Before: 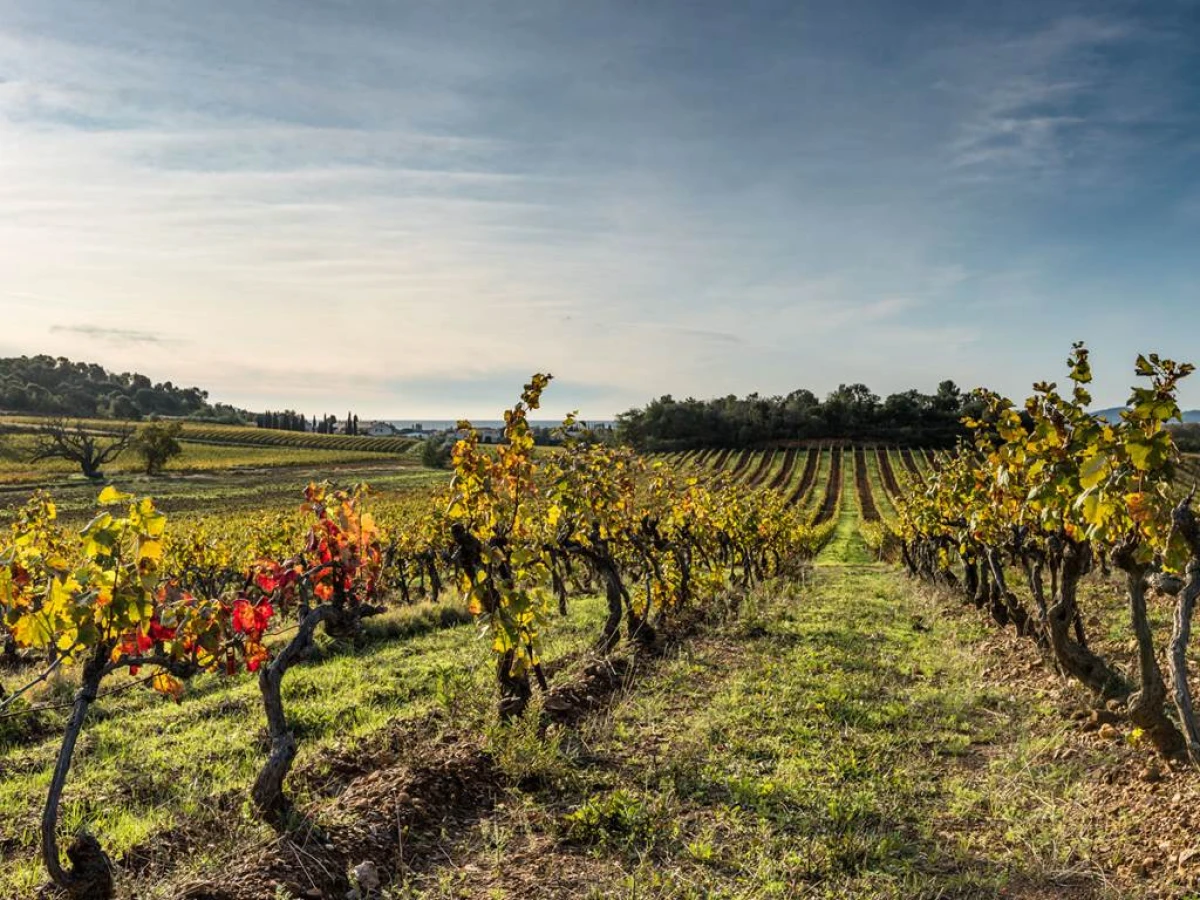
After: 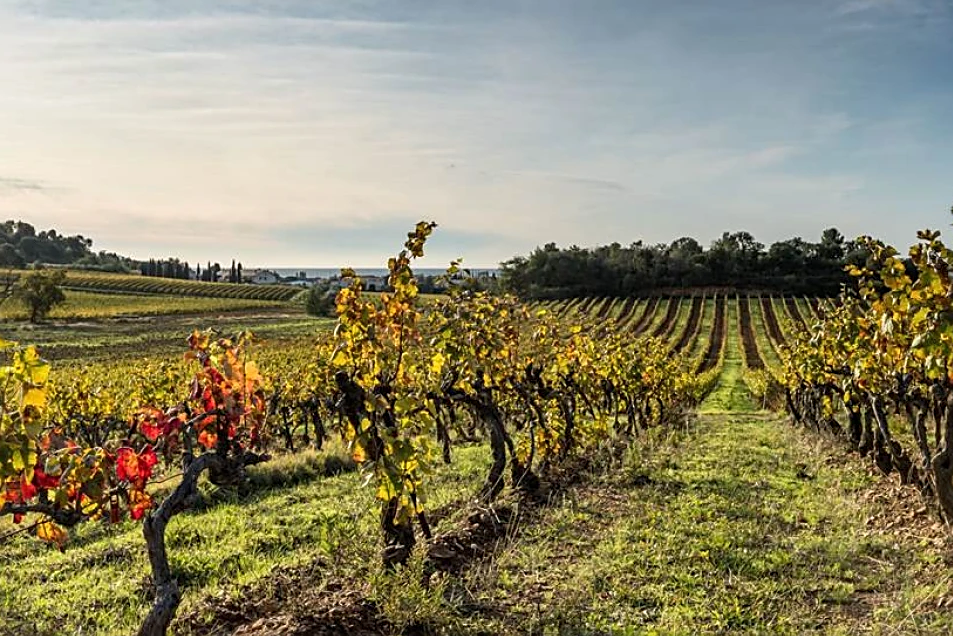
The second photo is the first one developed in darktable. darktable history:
sharpen: on, module defaults
crop: left 9.712%, top 16.928%, right 10.845%, bottom 12.332%
white balance: red 1, blue 1
